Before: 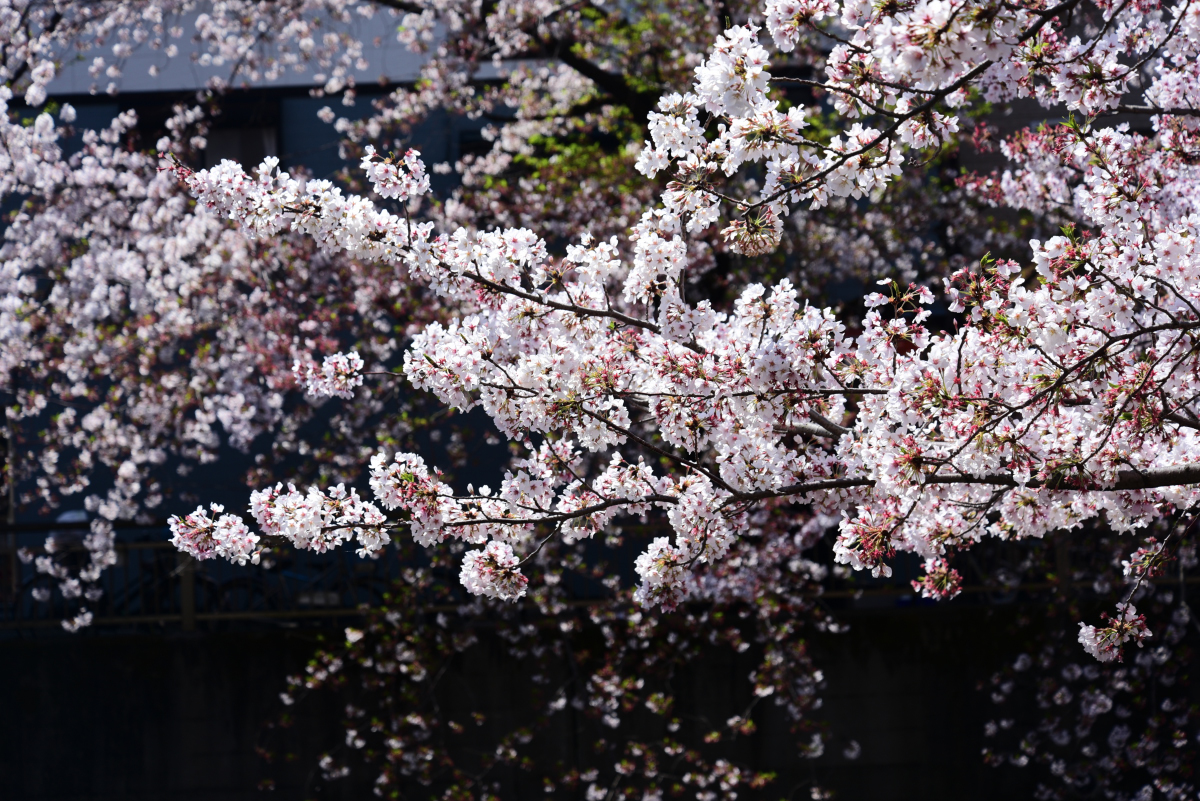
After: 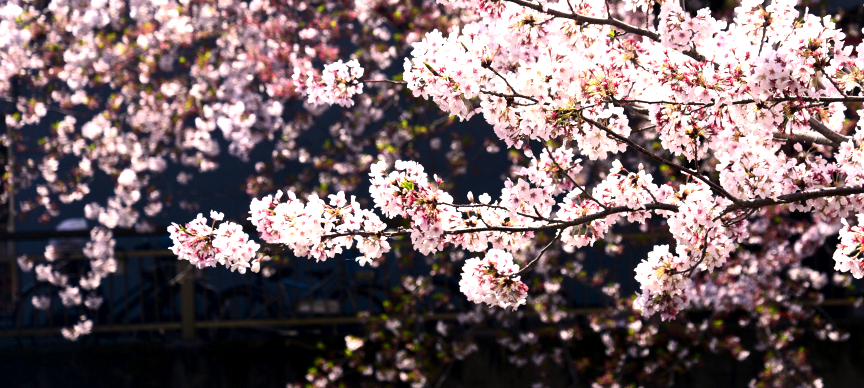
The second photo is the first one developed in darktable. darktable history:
color correction: highlights a* 11.96, highlights b* 11.58
crop: top 36.498%, right 27.964%, bottom 14.995%
exposure: black level correction 0.001, exposure 1 EV, compensate highlight preservation false
rotate and perspective: automatic cropping original format, crop left 0, crop top 0
